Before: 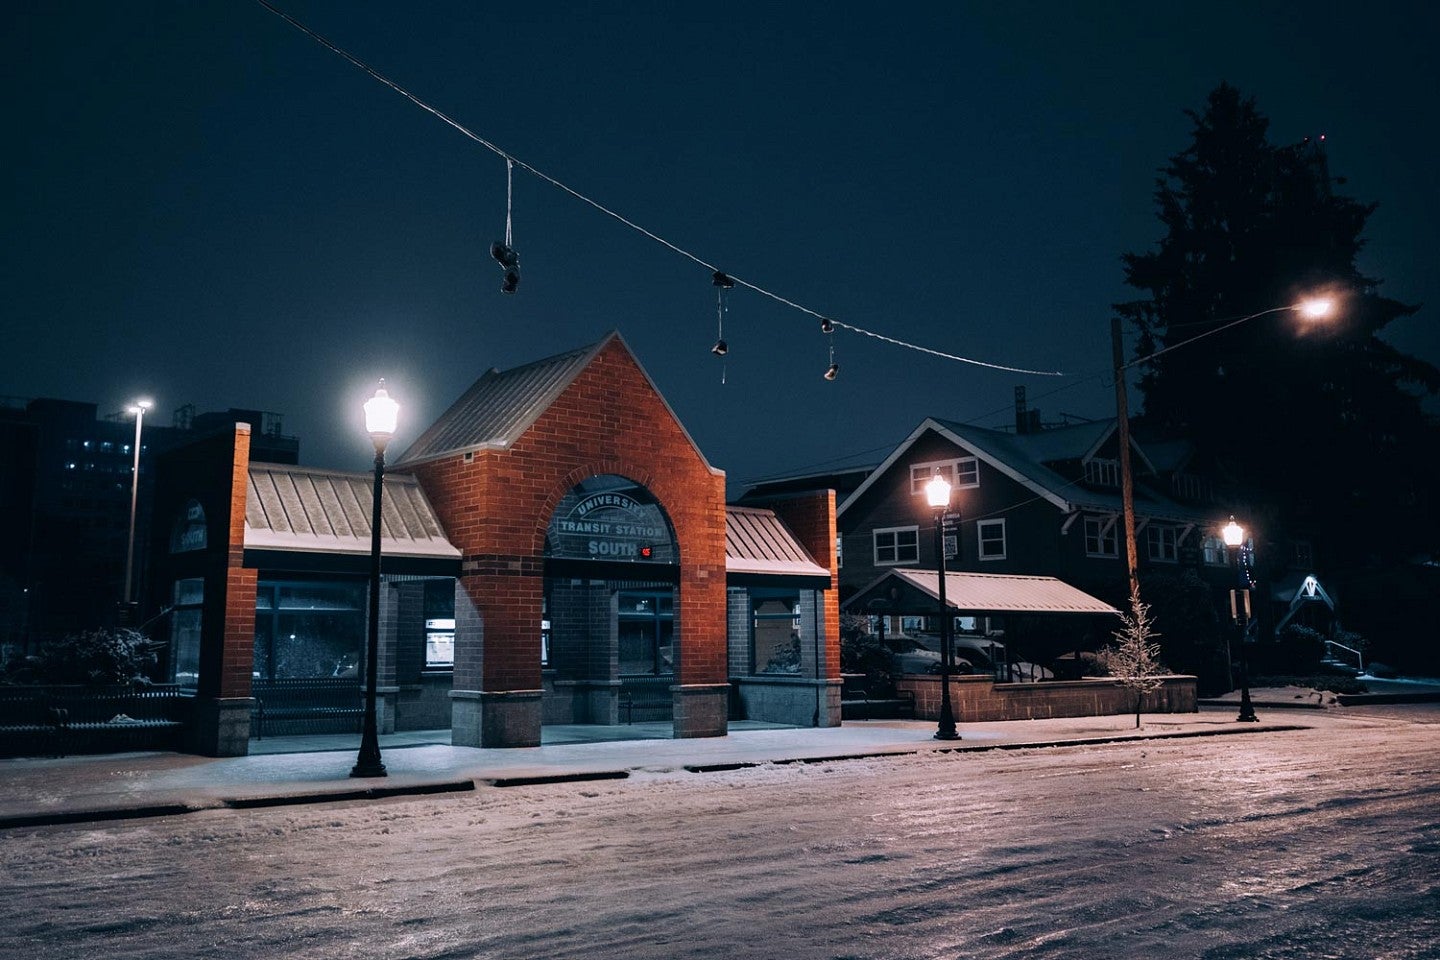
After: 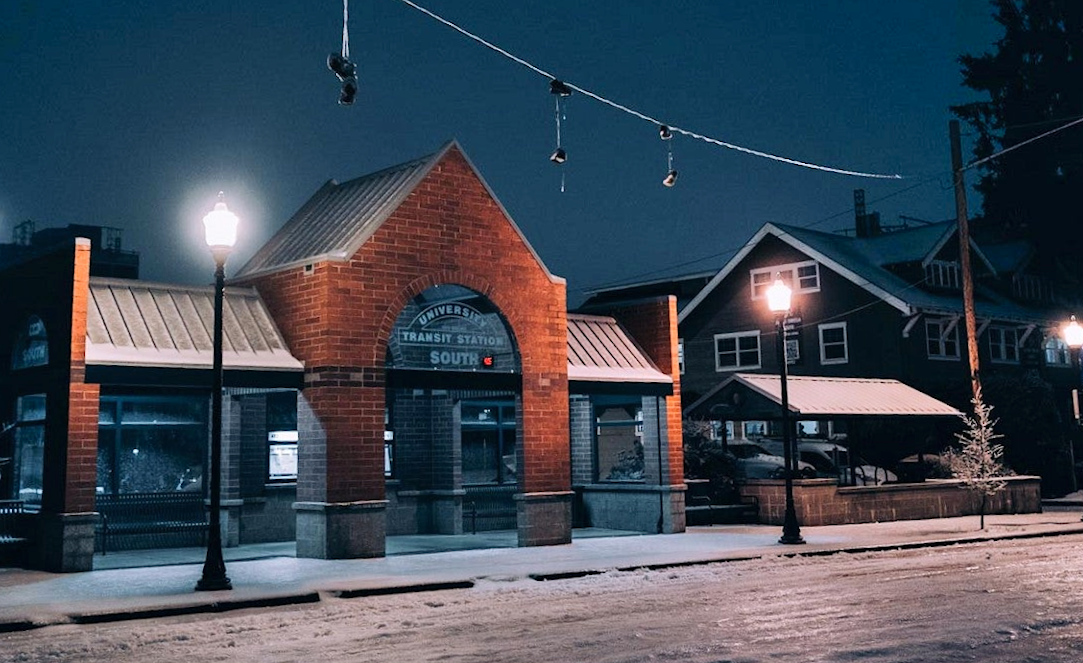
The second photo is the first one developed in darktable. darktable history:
crop and rotate: angle -3.37°, left 9.79%, top 20.73%, right 12.42%, bottom 11.82%
rotate and perspective: rotation -4.25°, automatic cropping off
shadows and highlights: soften with gaussian
